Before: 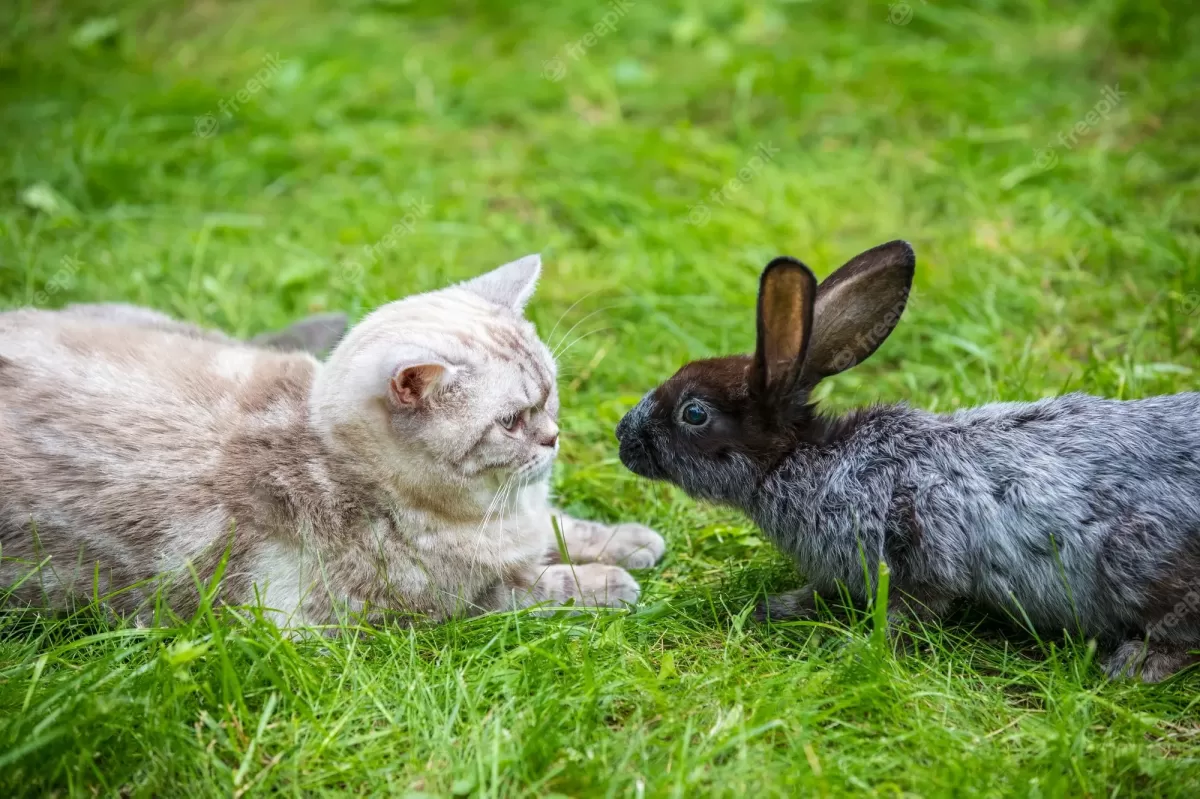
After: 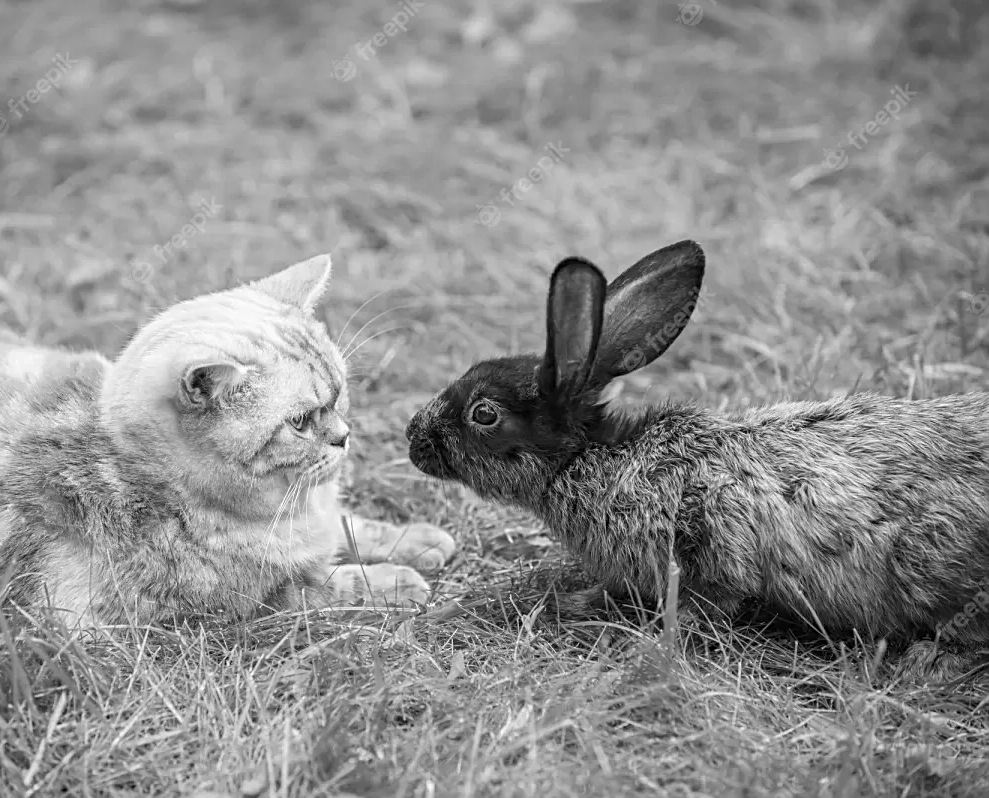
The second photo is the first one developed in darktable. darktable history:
crop: left 17.582%, bottom 0.031%
contrast brightness saturation: contrast 0.03, brightness 0.06, saturation 0.13
color correction: highlights a* 1.83, highlights b* 34.02, shadows a* -36.68, shadows b* -5.48
monochrome: a 16.01, b -2.65, highlights 0.52
sharpen: on, module defaults
white balance: red 0.967, blue 1.049
tone equalizer: on, module defaults
